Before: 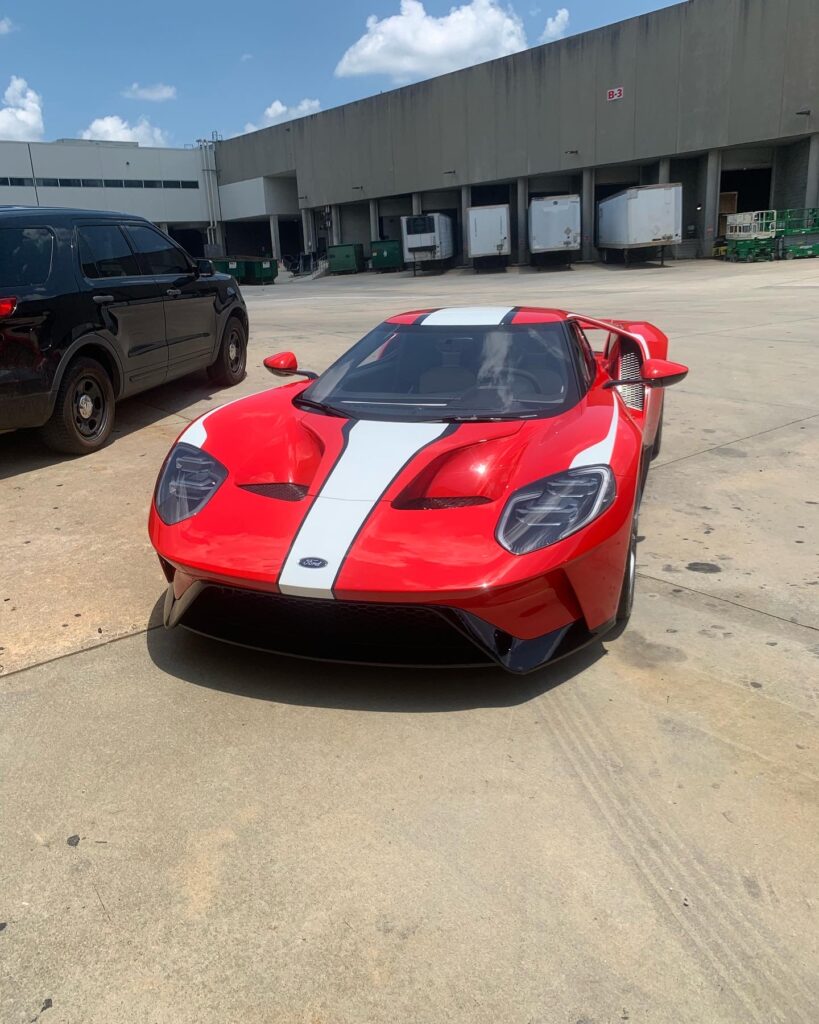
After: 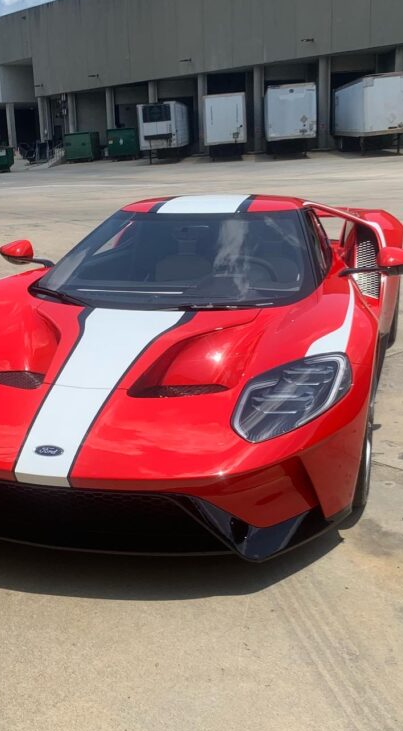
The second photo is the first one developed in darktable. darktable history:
crop: left 32.317%, top 11.003%, right 18.377%, bottom 17.542%
